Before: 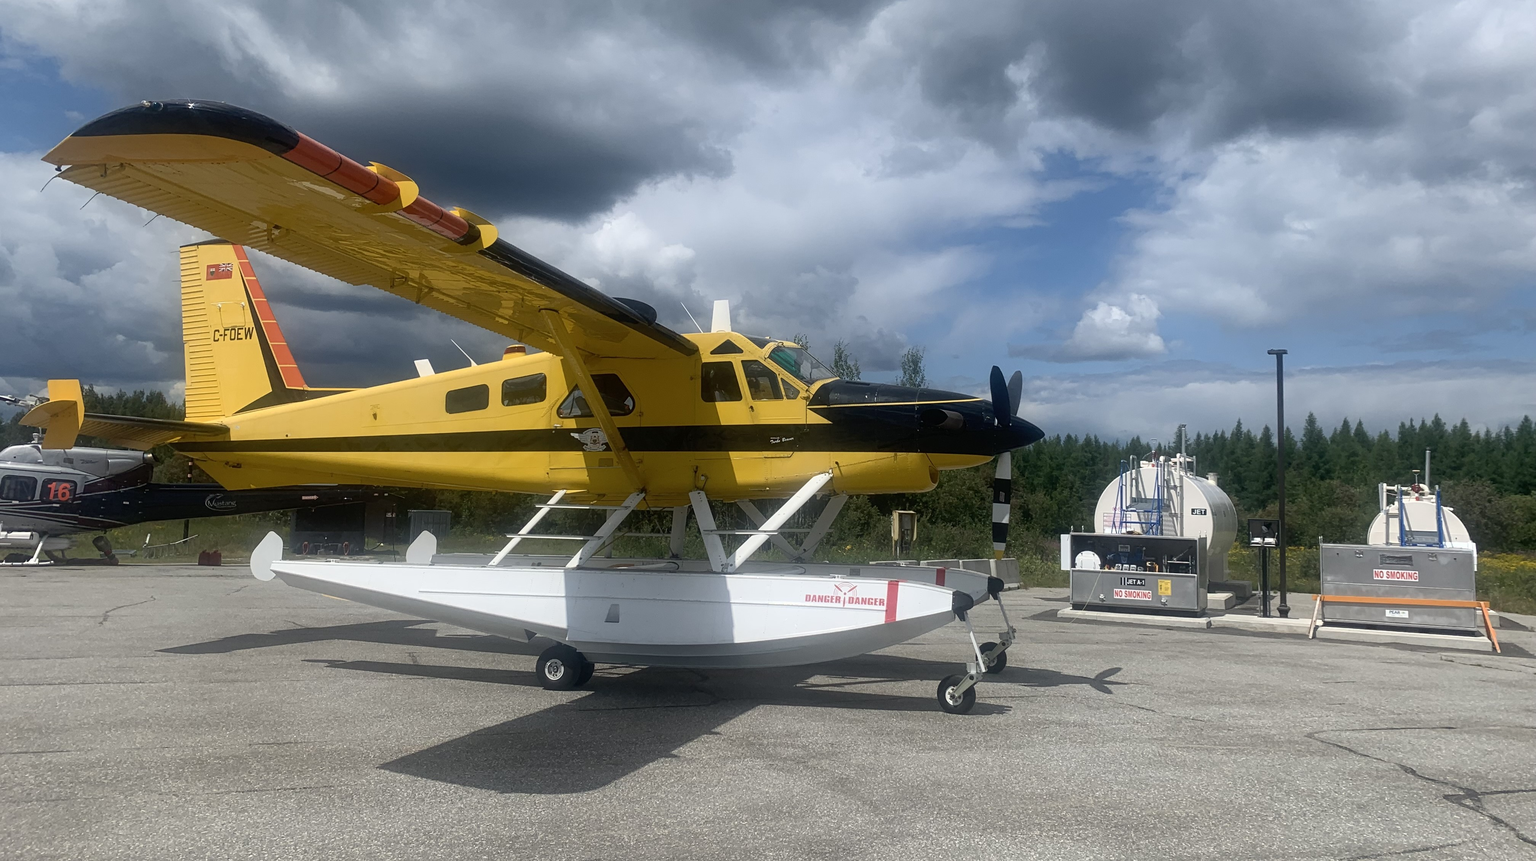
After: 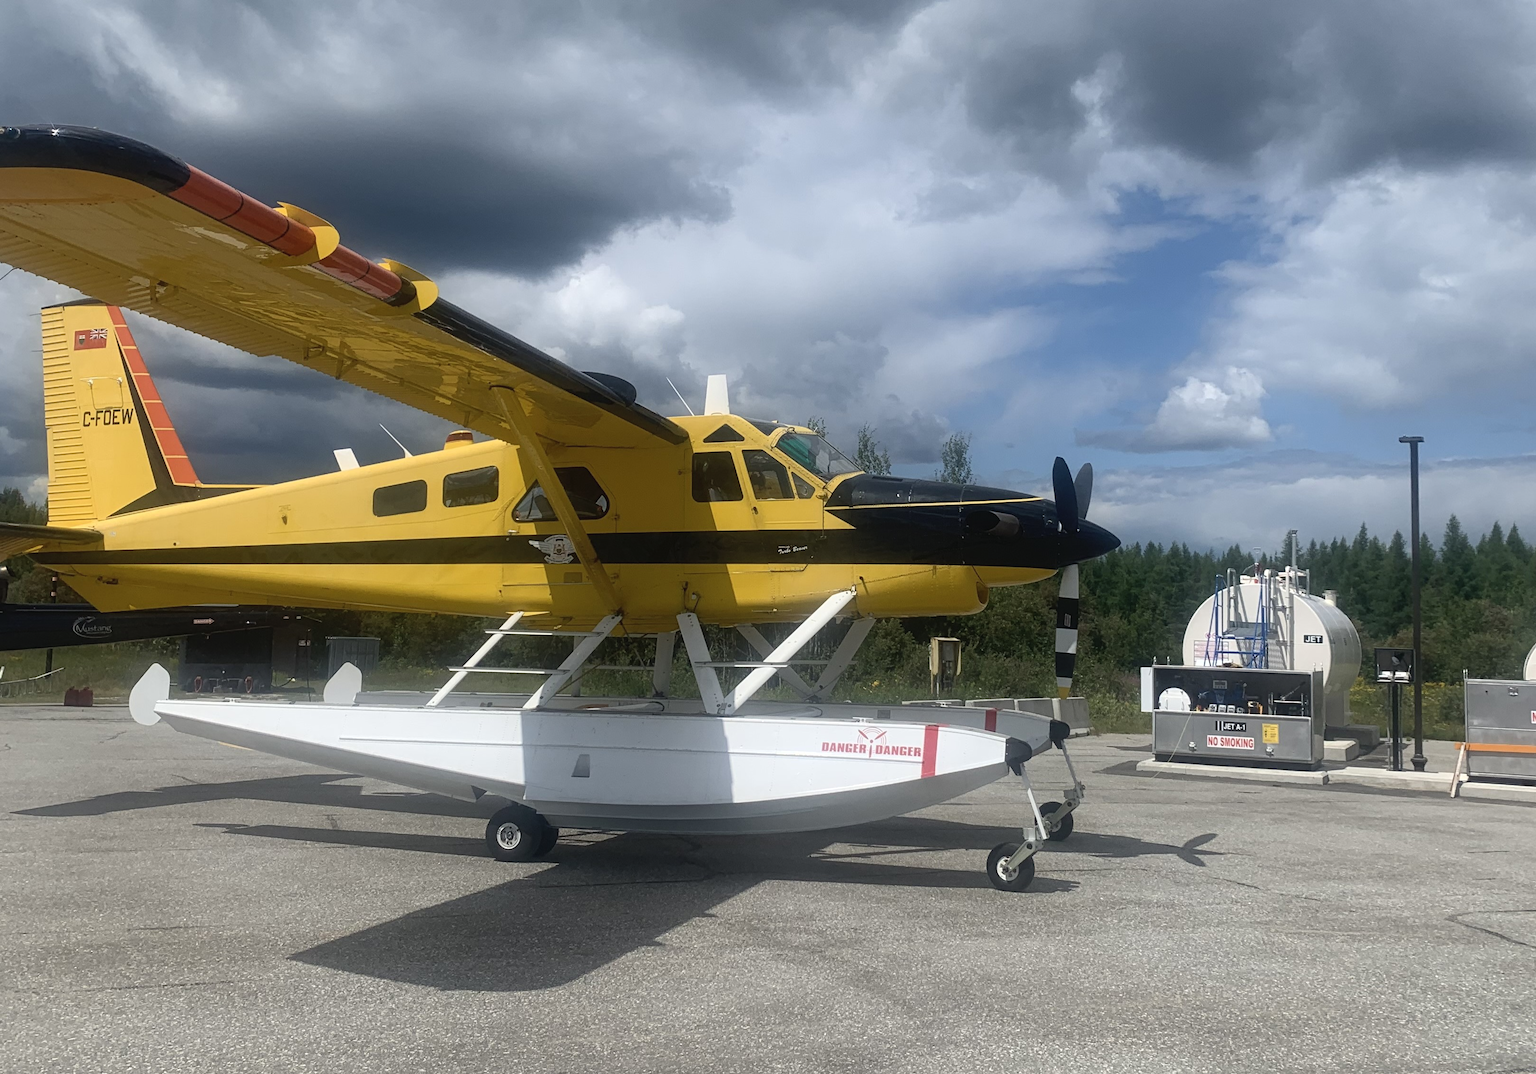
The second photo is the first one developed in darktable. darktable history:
crop and rotate: left 9.581%, right 10.289%
exposure: black level correction -0.003, exposure 0.043 EV, compensate highlight preservation false
